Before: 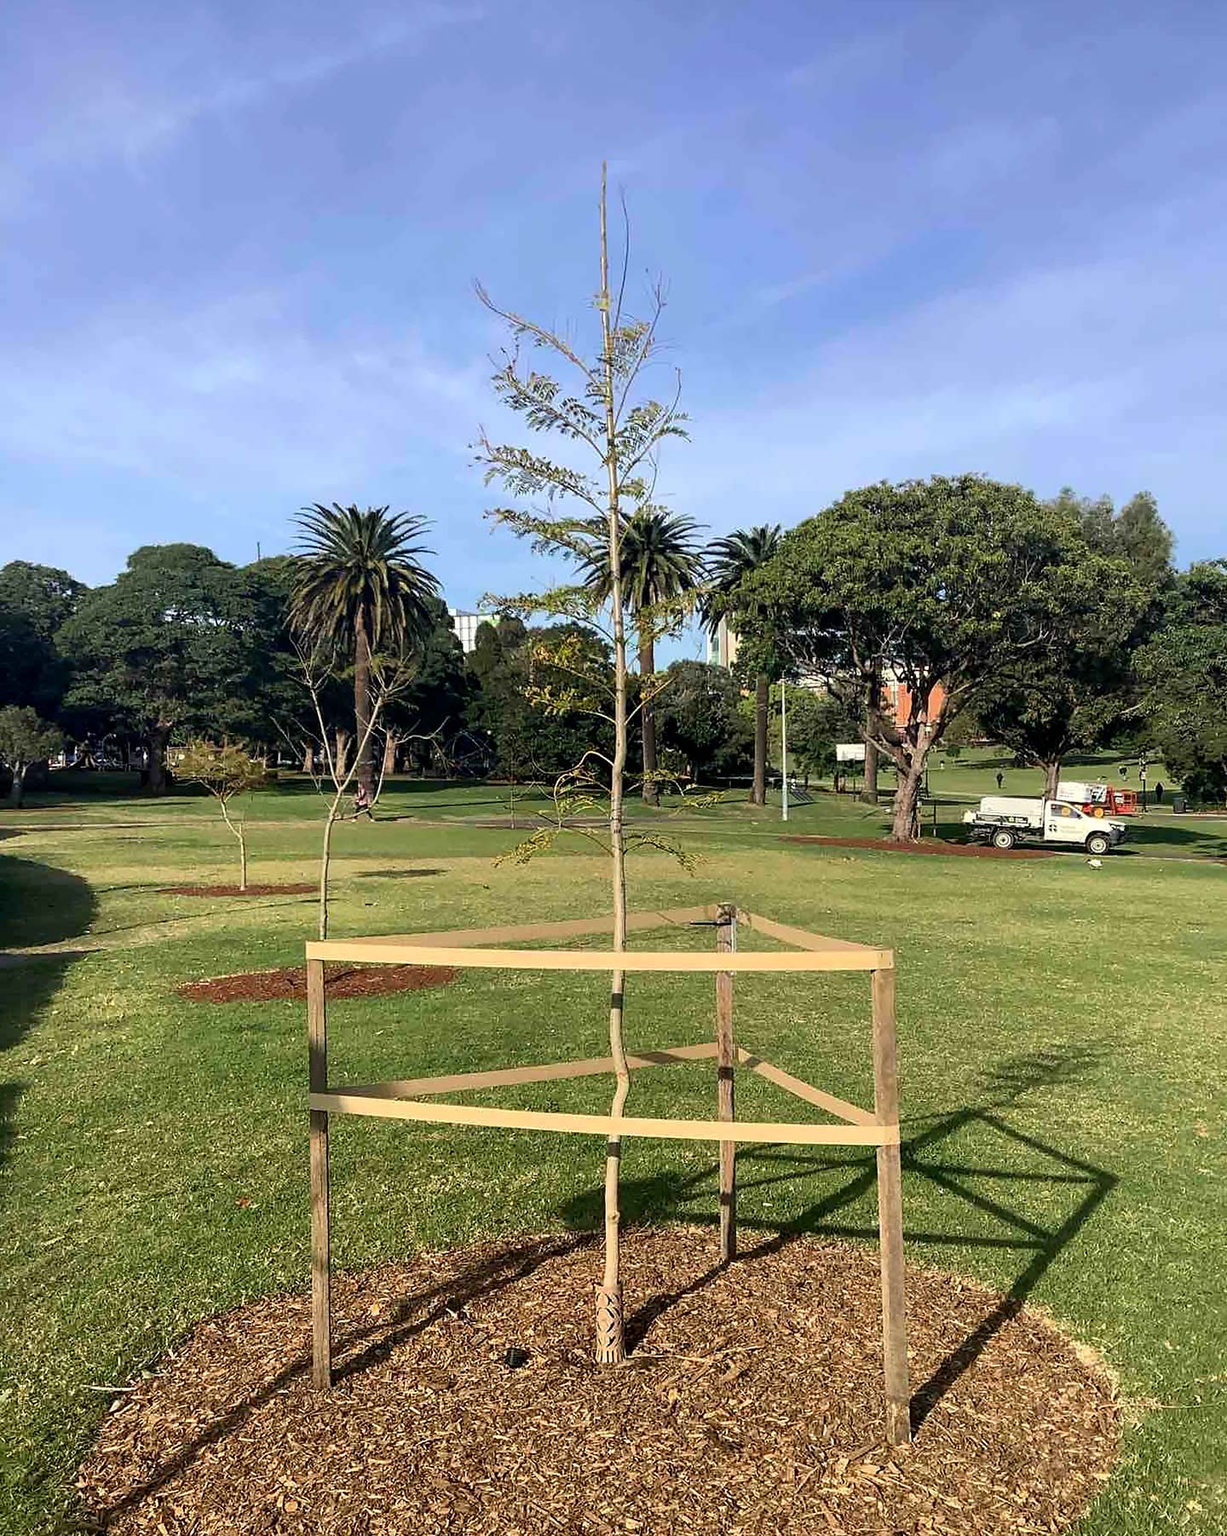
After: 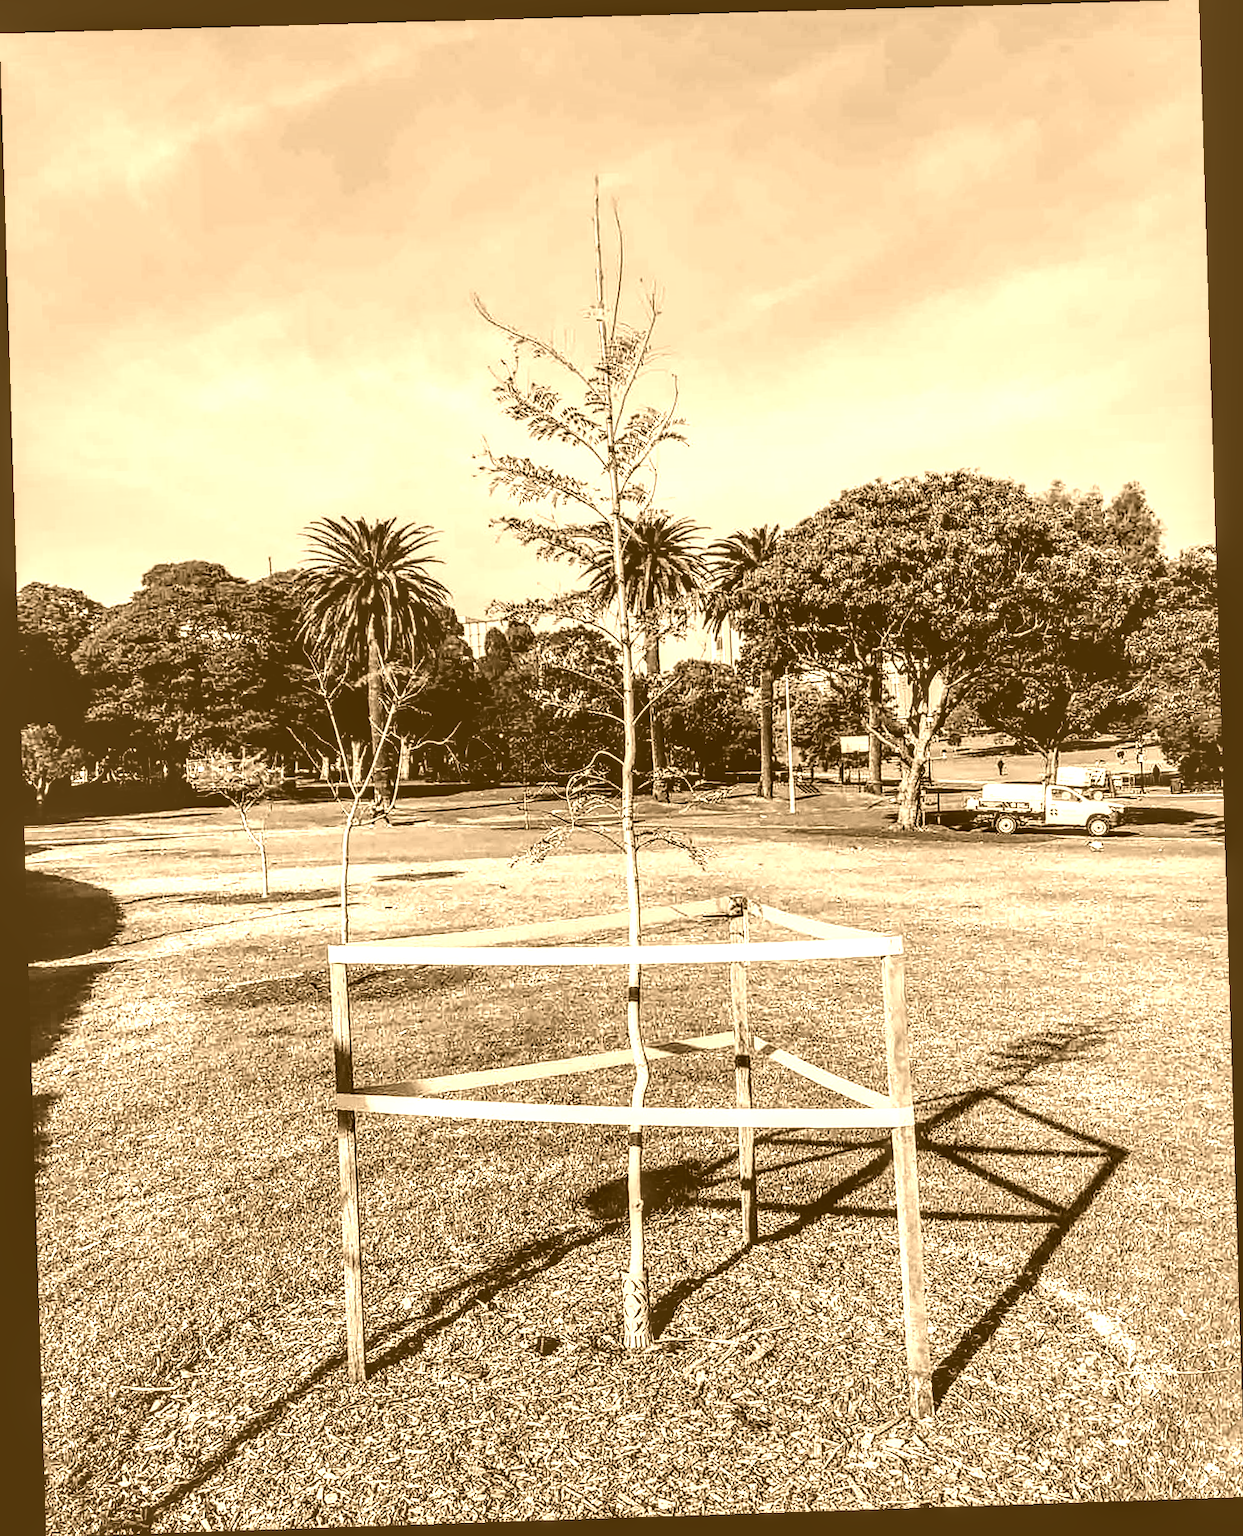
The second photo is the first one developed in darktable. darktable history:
rotate and perspective: rotation -1.77°, lens shift (horizontal) 0.004, automatic cropping off
tone equalizer: on, module defaults
local contrast: highlights 0%, shadows 0%, detail 182%
filmic rgb: black relative exposure -5 EV, hardness 2.88, contrast 1.4, highlights saturation mix -30%
colorize: hue 28.8°, source mix 100%
